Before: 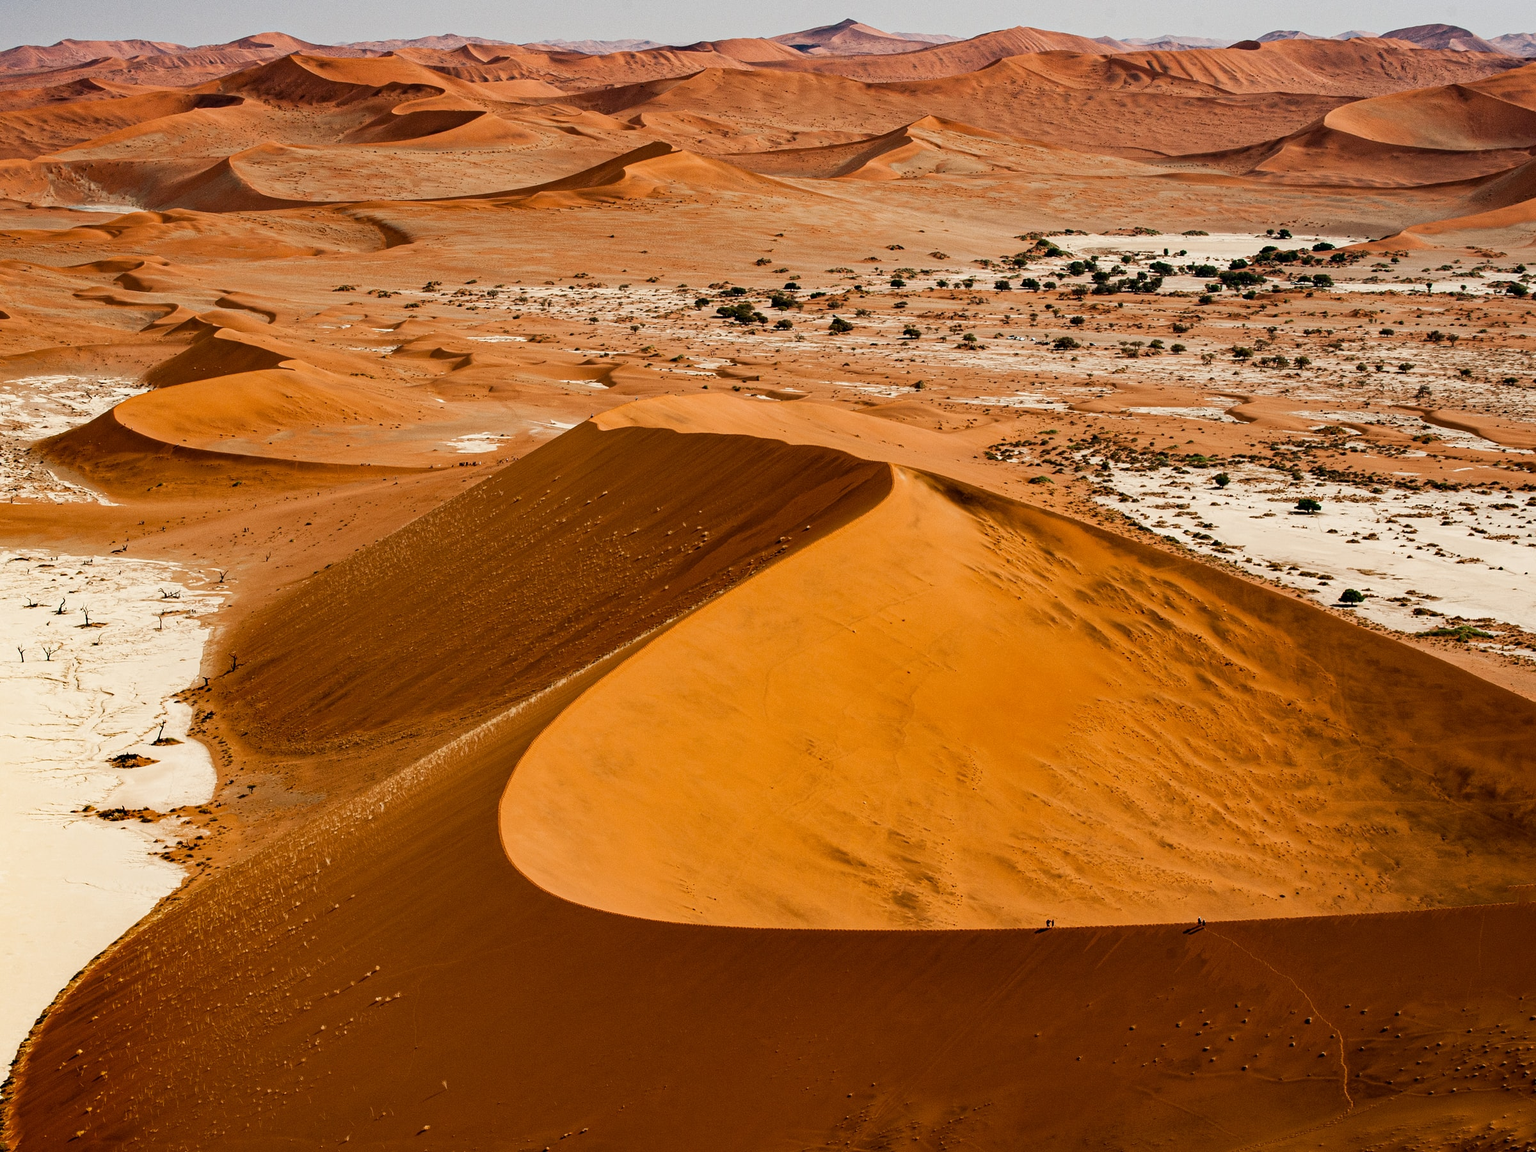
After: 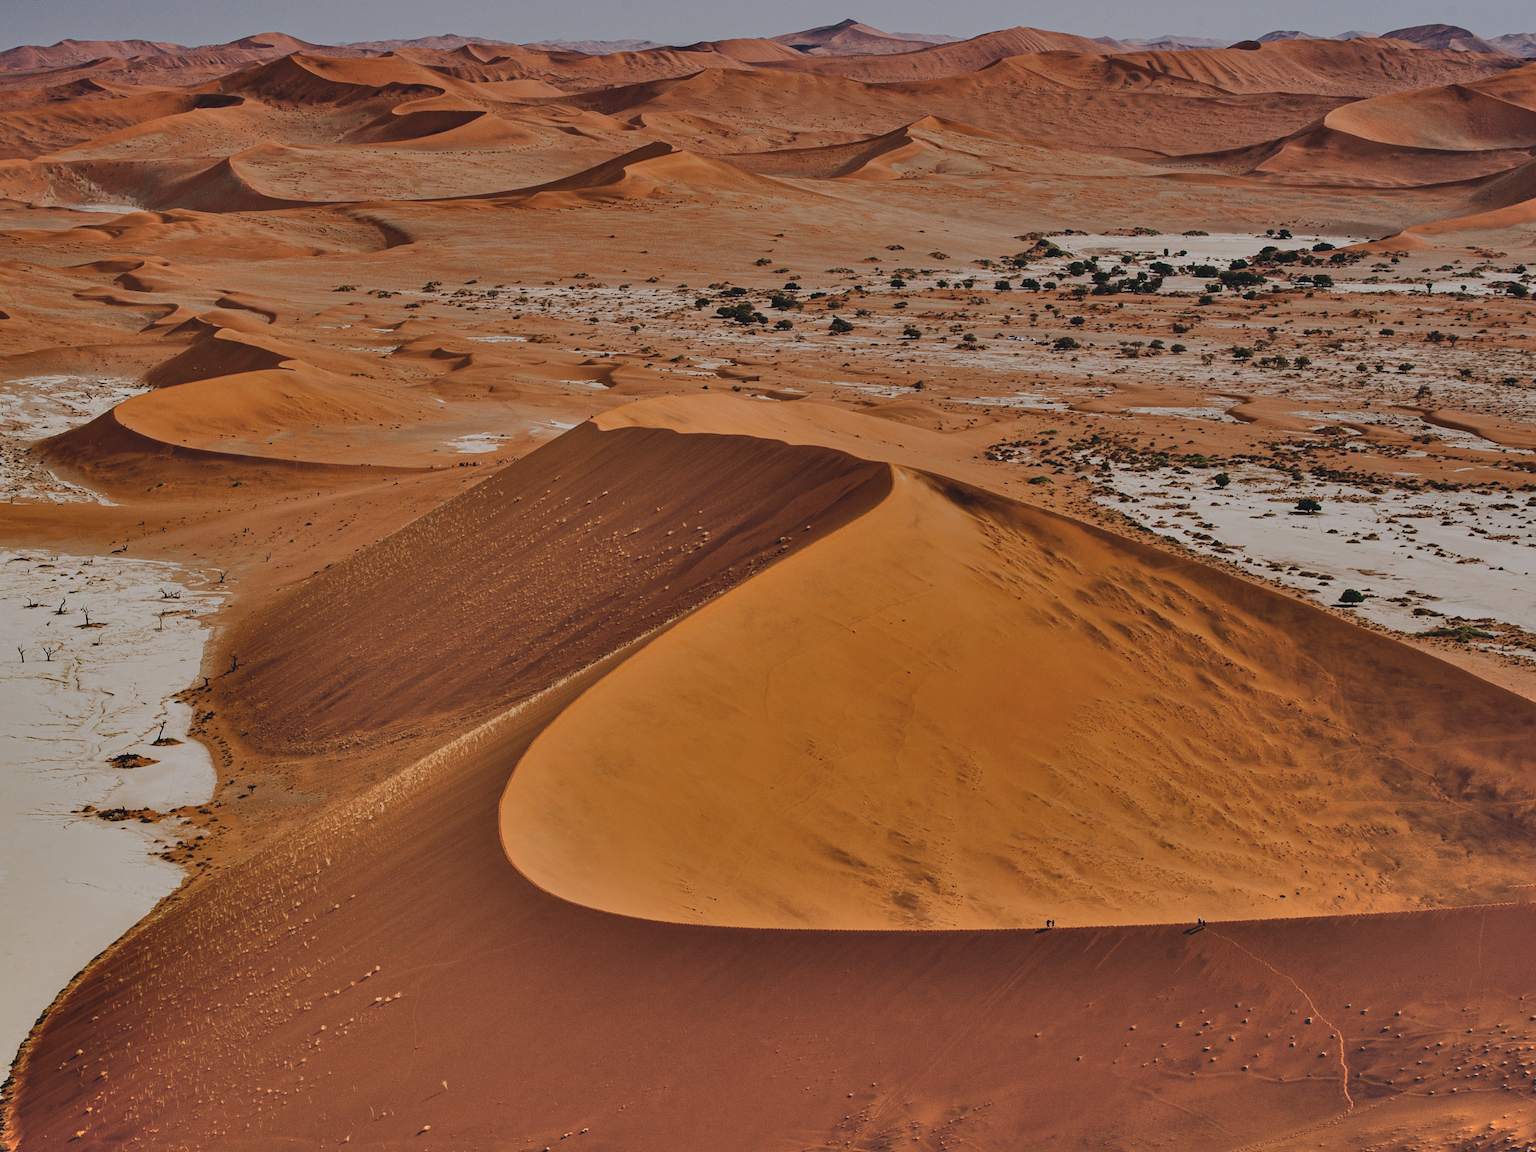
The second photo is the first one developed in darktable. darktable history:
shadows and highlights: shadows 75.87, highlights -61.02, soften with gaussian
color calibration: illuminant as shot in camera, x 0.358, y 0.373, temperature 4628.91 K
exposure: black level correction -0.016, exposure -1.023 EV, compensate exposure bias true, compensate highlight preservation false
